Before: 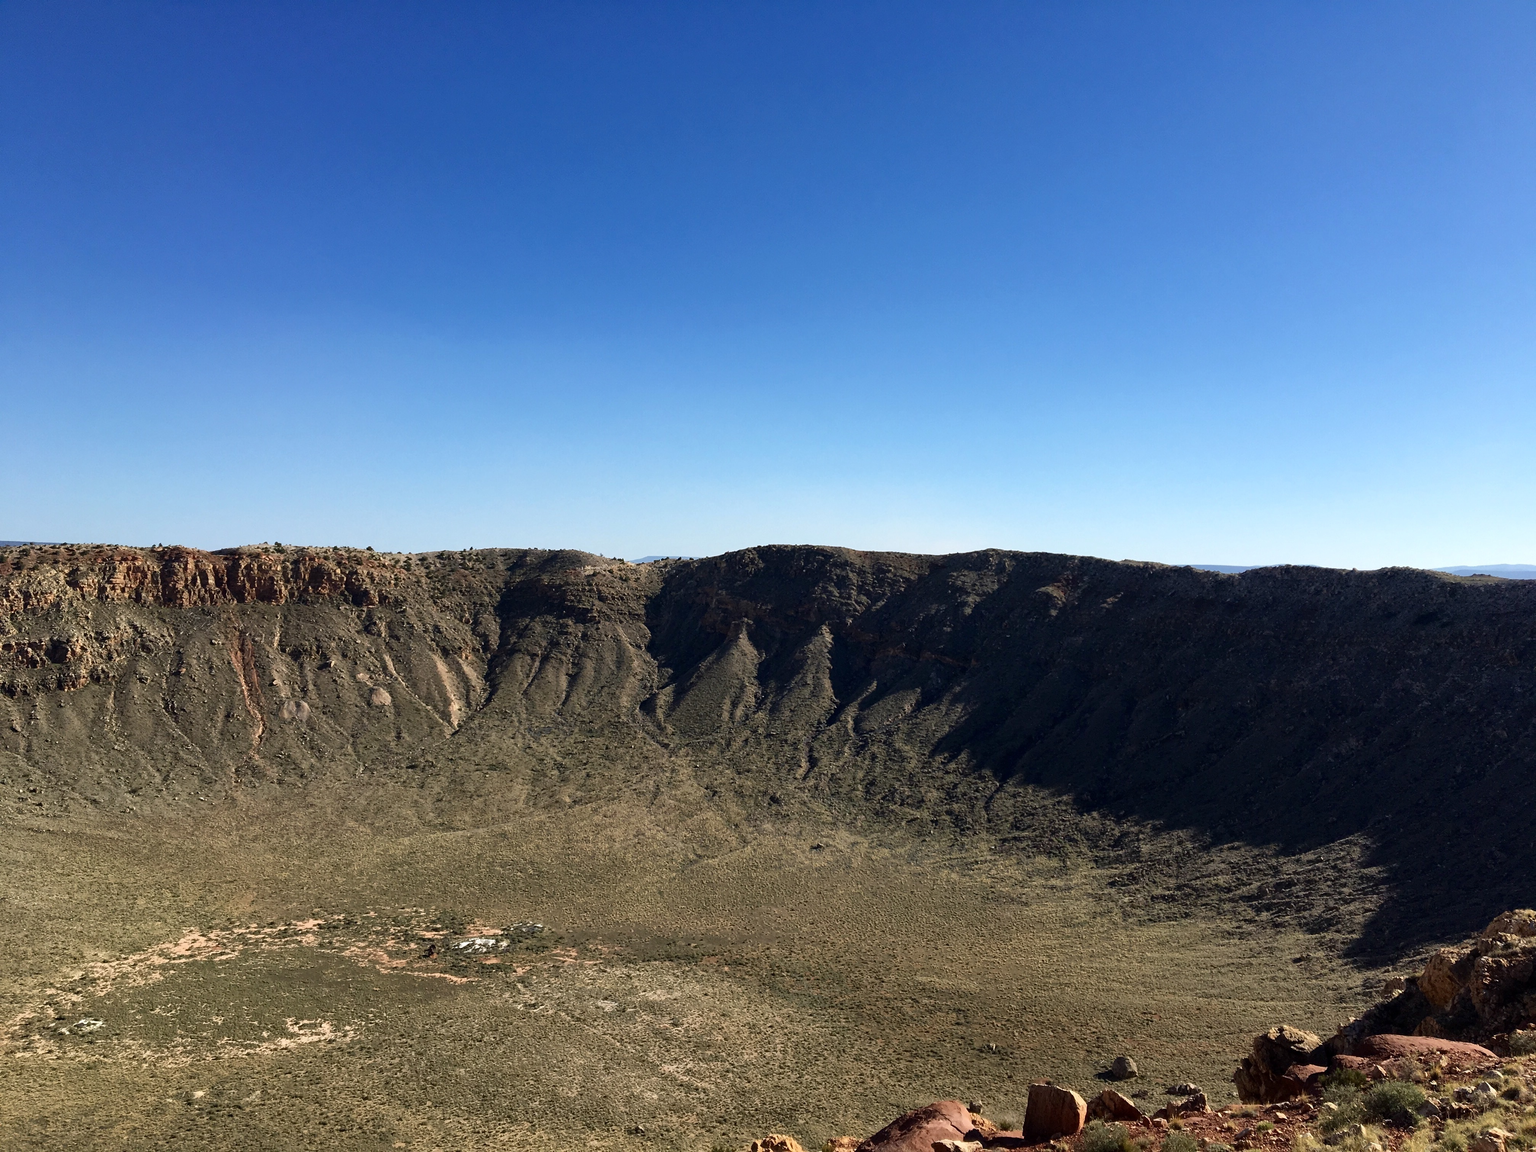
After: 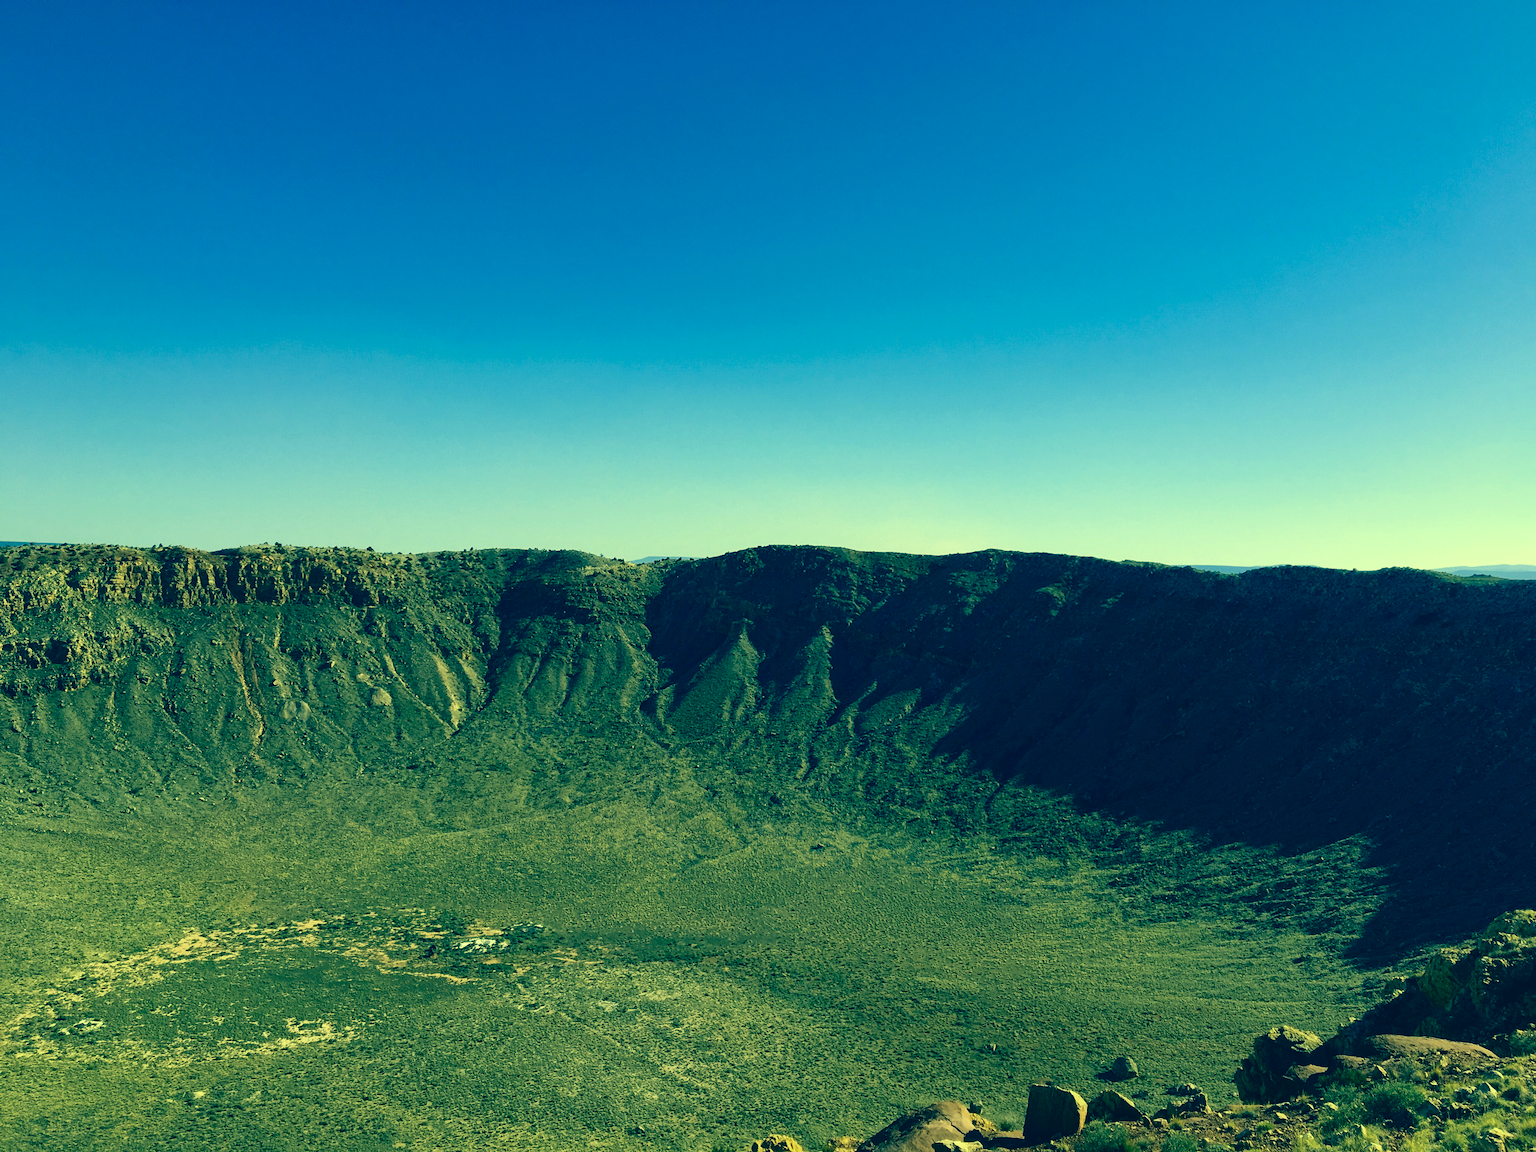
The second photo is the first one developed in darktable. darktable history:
color correction: highlights a* -15.58, highlights b* 40, shadows a* -40, shadows b* -26.18
local contrast: highlights 100%, shadows 100%, detail 120%, midtone range 0.2
